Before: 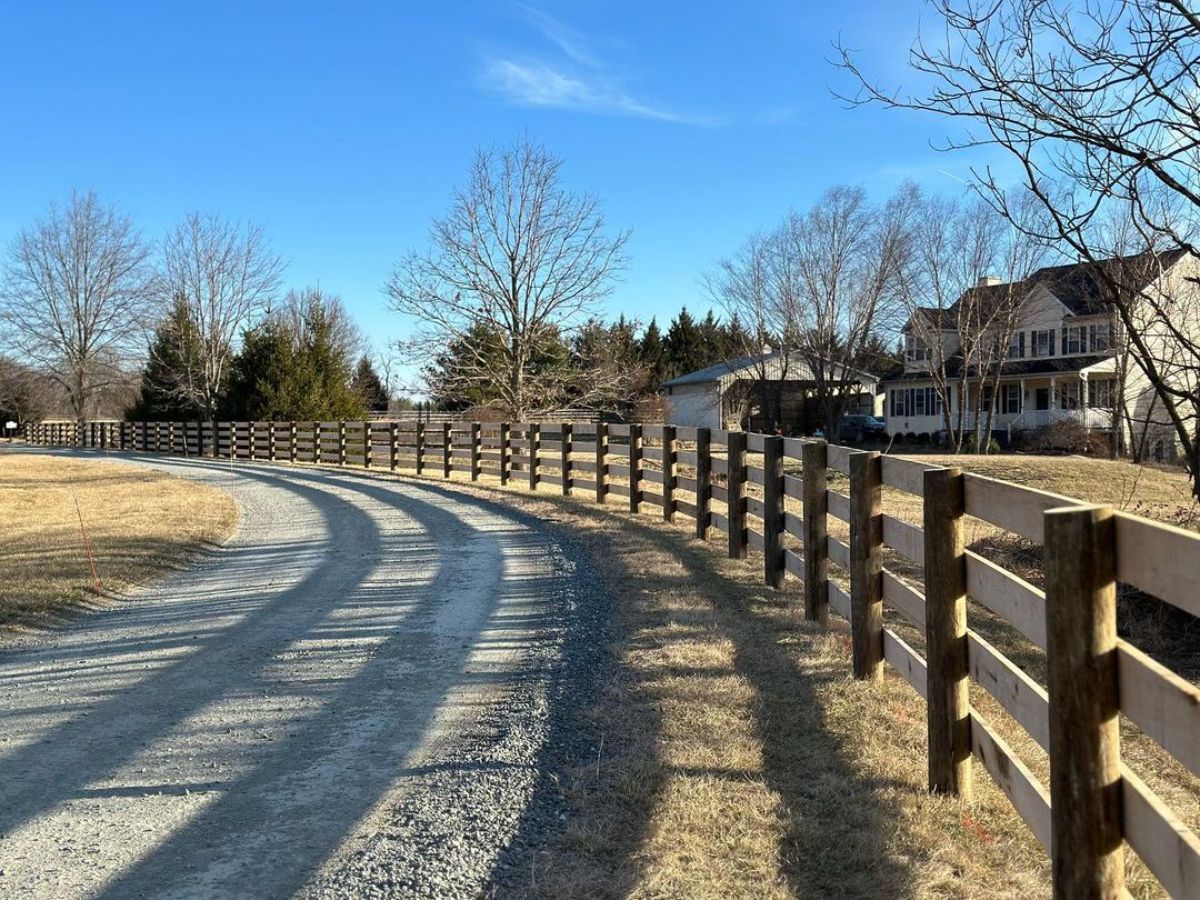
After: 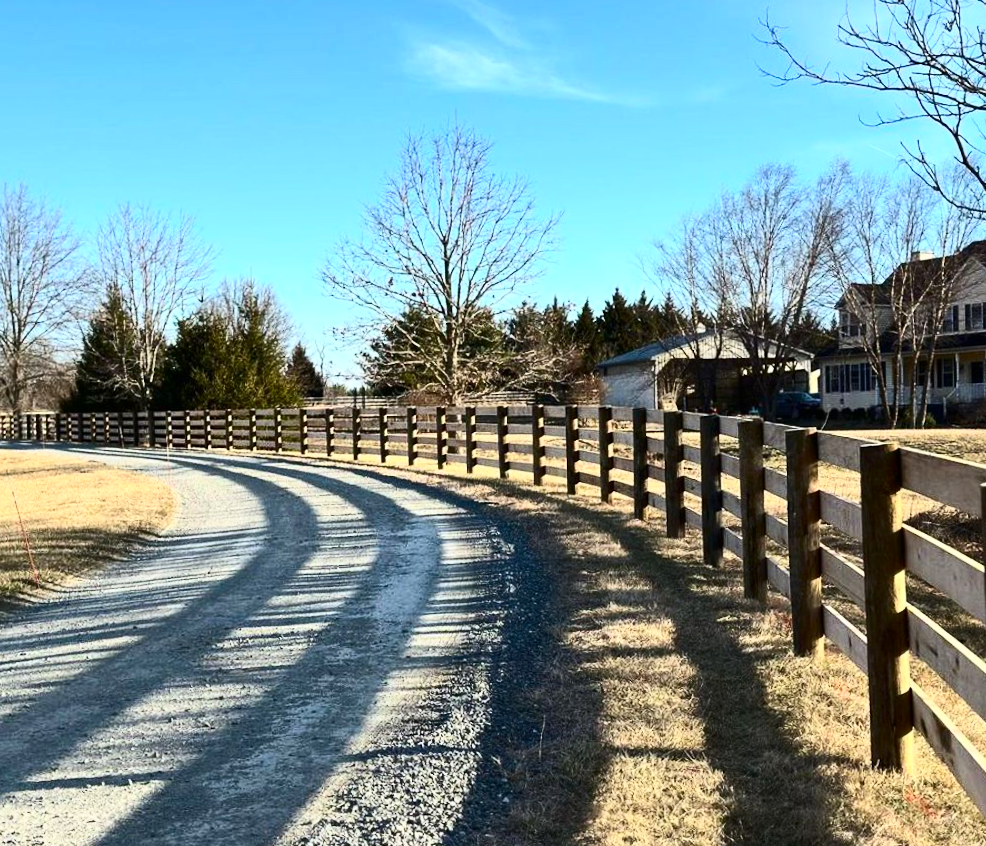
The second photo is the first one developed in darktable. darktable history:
crop and rotate: angle 1.14°, left 4.207%, top 0.813%, right 11.424%, bottom 2.671%
contrast brightness saturation: contrast 0.4, brightness 0.112, saturation 0.208
